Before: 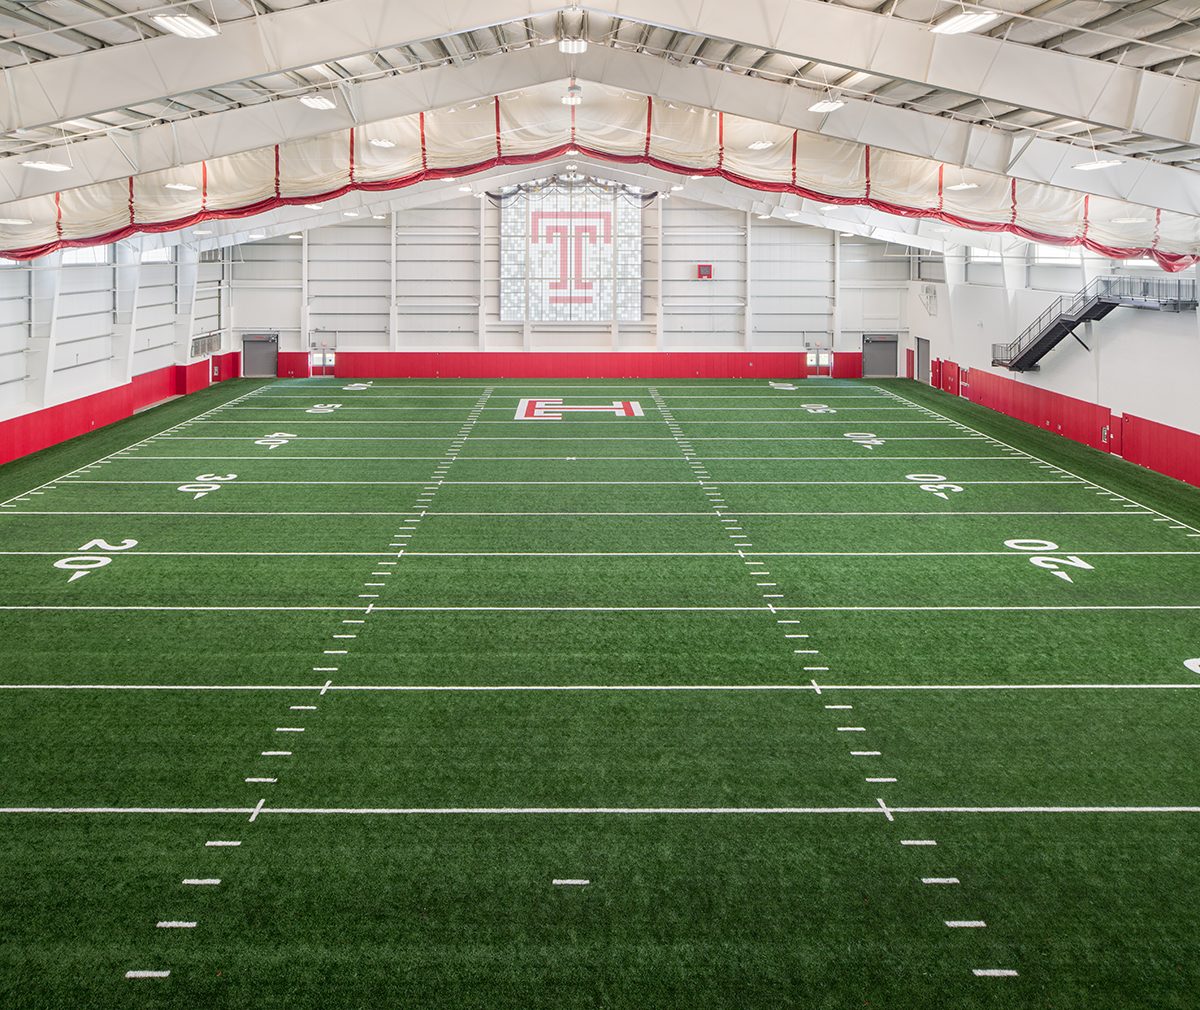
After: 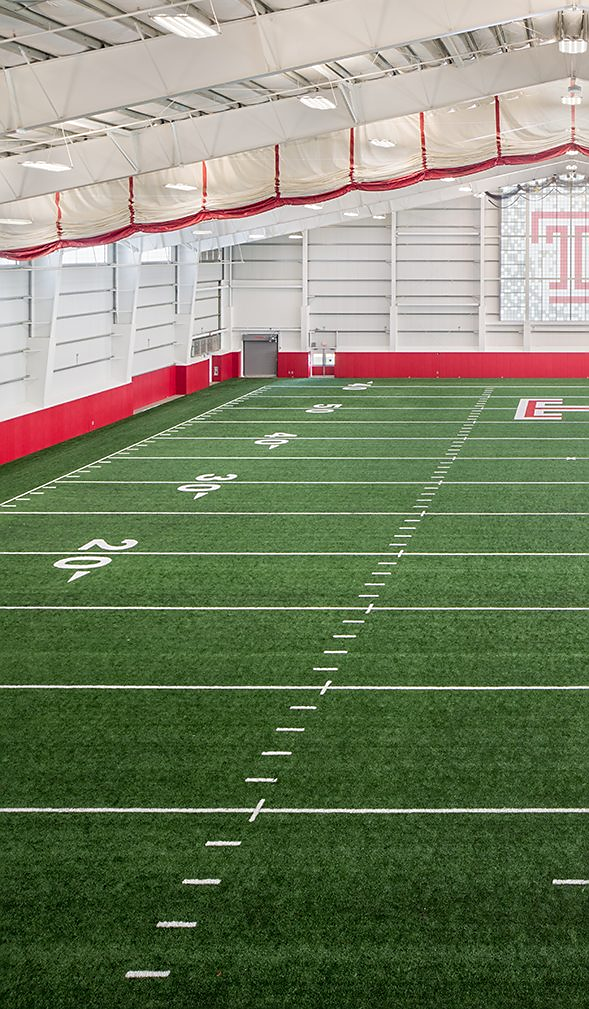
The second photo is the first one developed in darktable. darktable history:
sharpen: radius 1.559, amount 0.373, threshold 1.271
crop and rotate: left 0%, top 0%, right 50.845%
